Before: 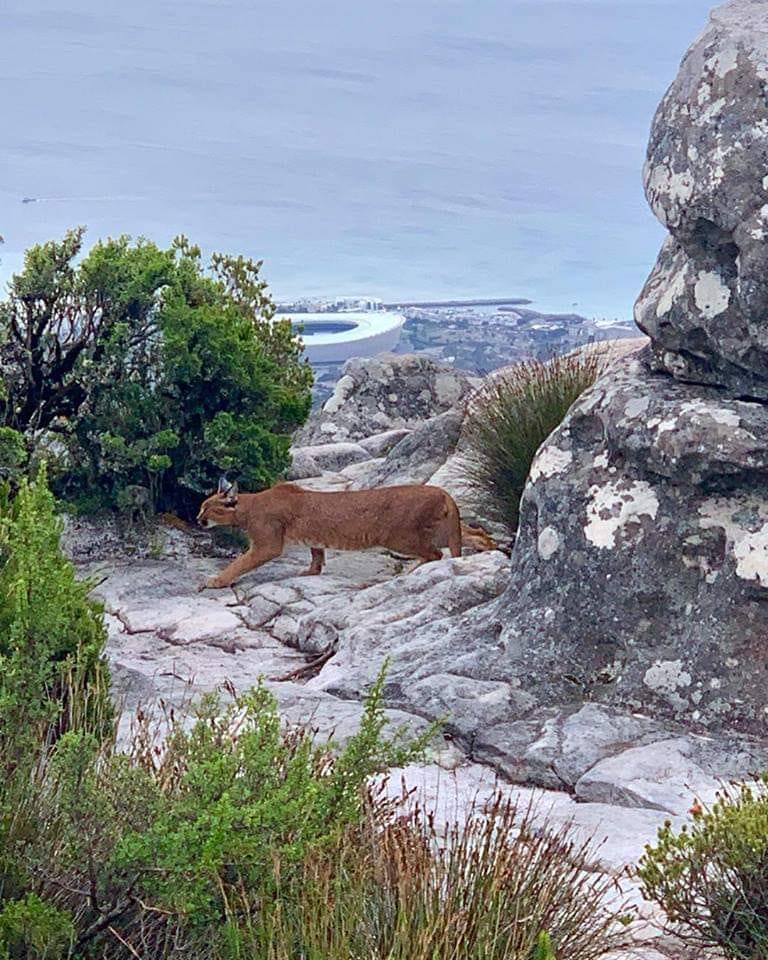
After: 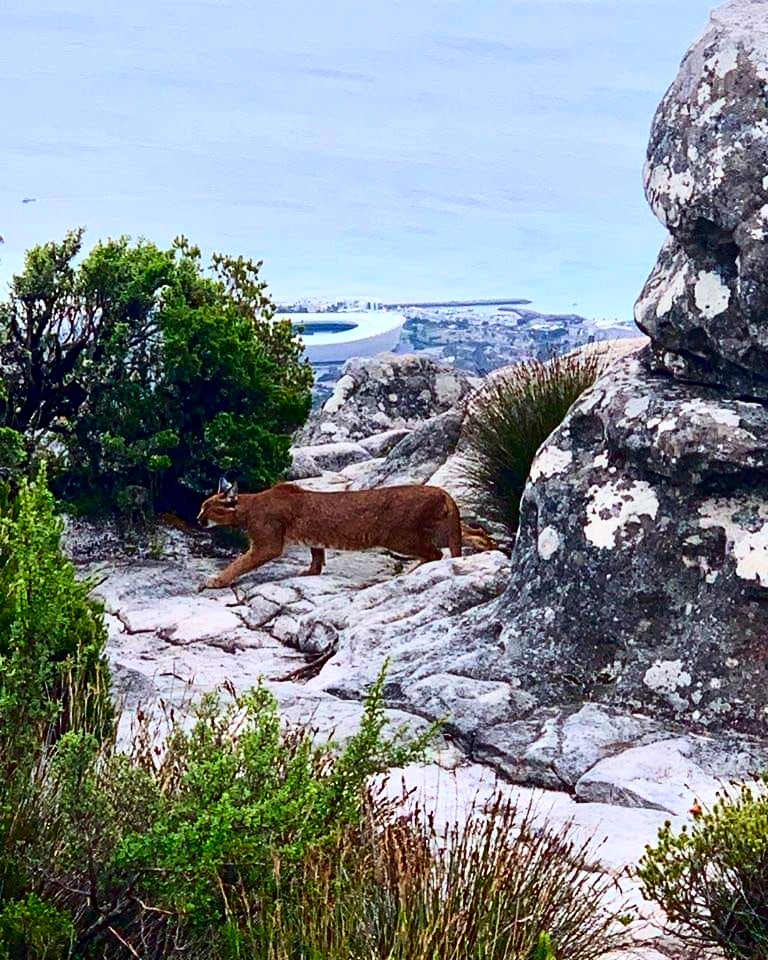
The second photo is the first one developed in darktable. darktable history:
tone curve: curves: ch0 [(0, 0) (0.055, 0.057) (0.258, 0.307) (0.434, 0.543) (0.517, 0.657) (0.745, 0.874) (1, 1)]; ch1 [(0, 0) (0.346, 0.307) (0.418, 0.383) (0.46, 0.439) (0.482, 0.493) (0.502, 0.503) (0.517, 0.514) (0.55, 0.561) (0.588, 0.603) (0.646, 0.688) (1, 1)]; ch2 [(0, 0) (0.346, 0.34) (0.431, 0.45) (0.485, 0.499) (0.5, 0.503) (0.527, 0.525) (0.545, 0.562) (0.679, 0.706) (1, 1)], color space Lab, linked channels, preserve colors none
contrast brightness saturation: contrast 0.187, brightness -0.235, saturation 0.107
